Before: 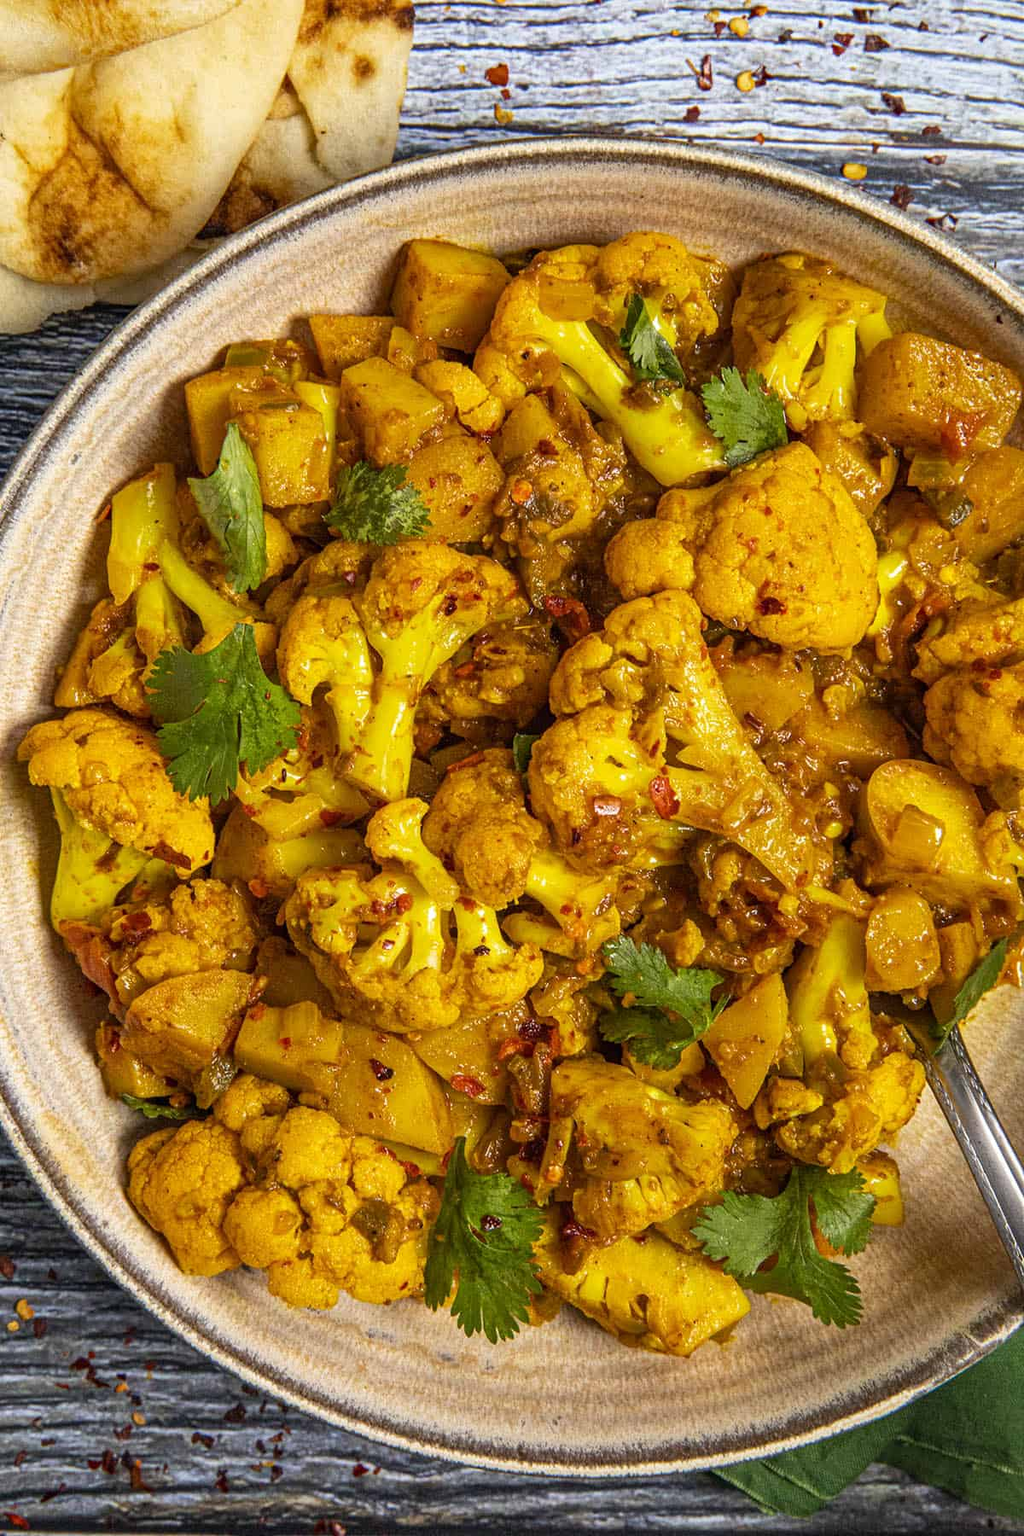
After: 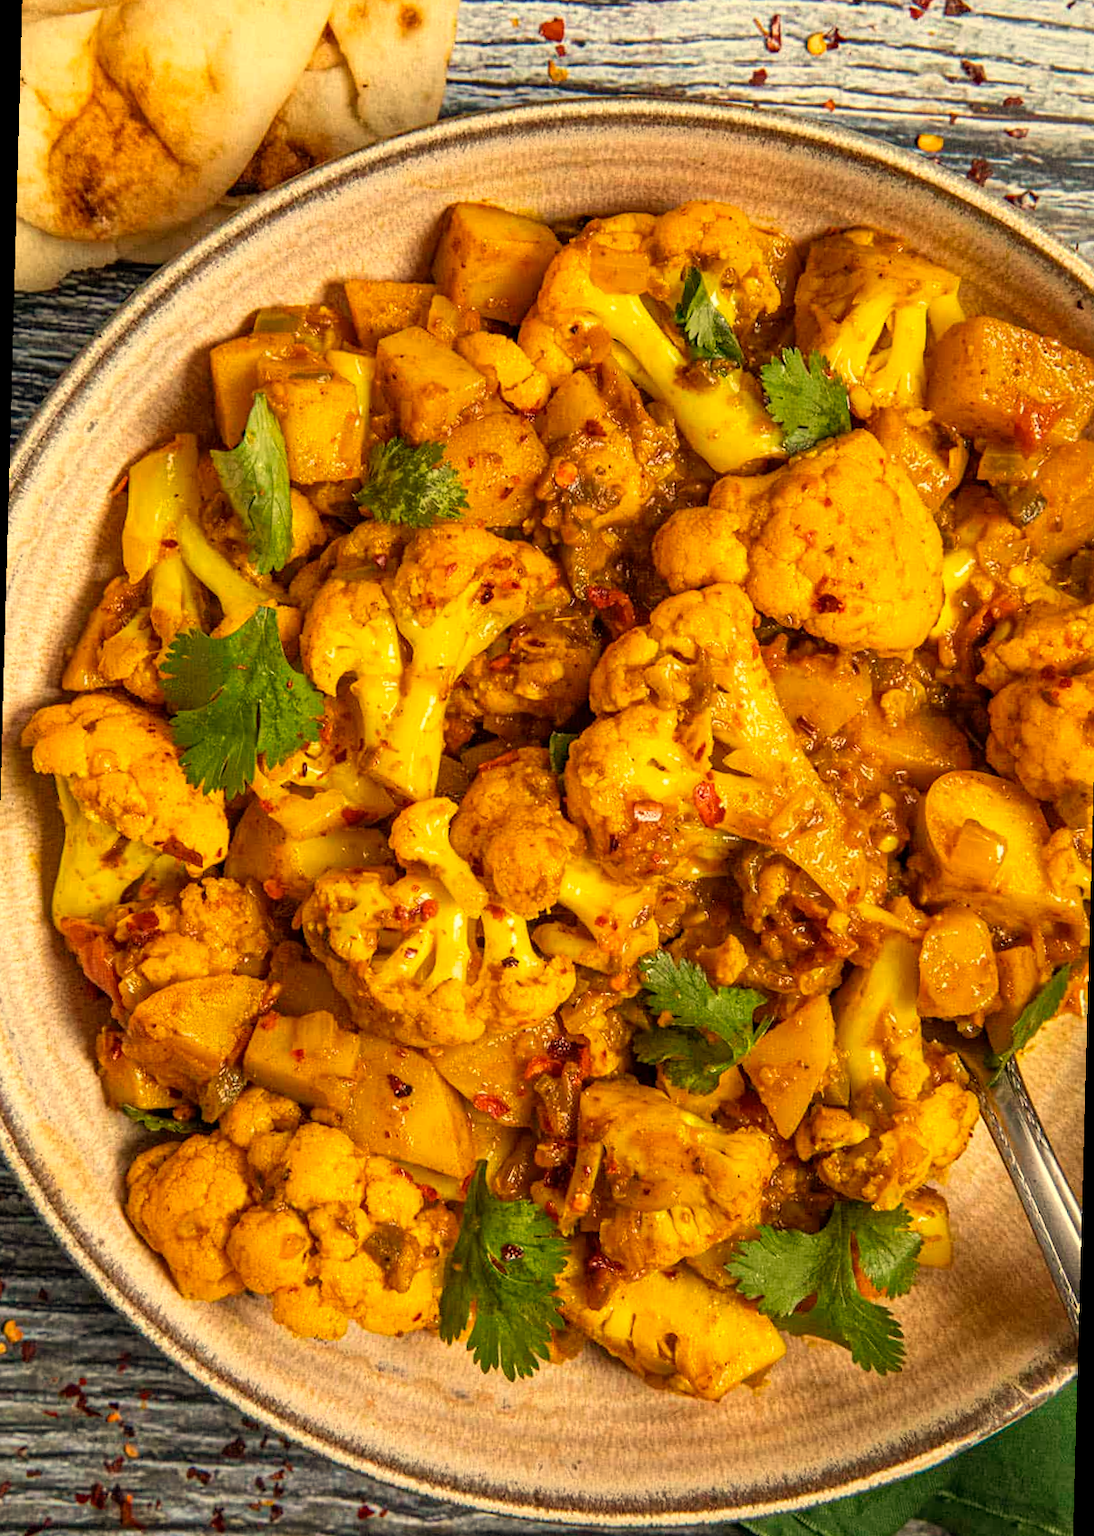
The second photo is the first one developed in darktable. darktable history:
white balance: red 1.08, blue 0.791
rotate and perspective: rotation 1.57°, crop left 0.018, crop right 0.982, crop top 0.039, crop bottom 0.961
